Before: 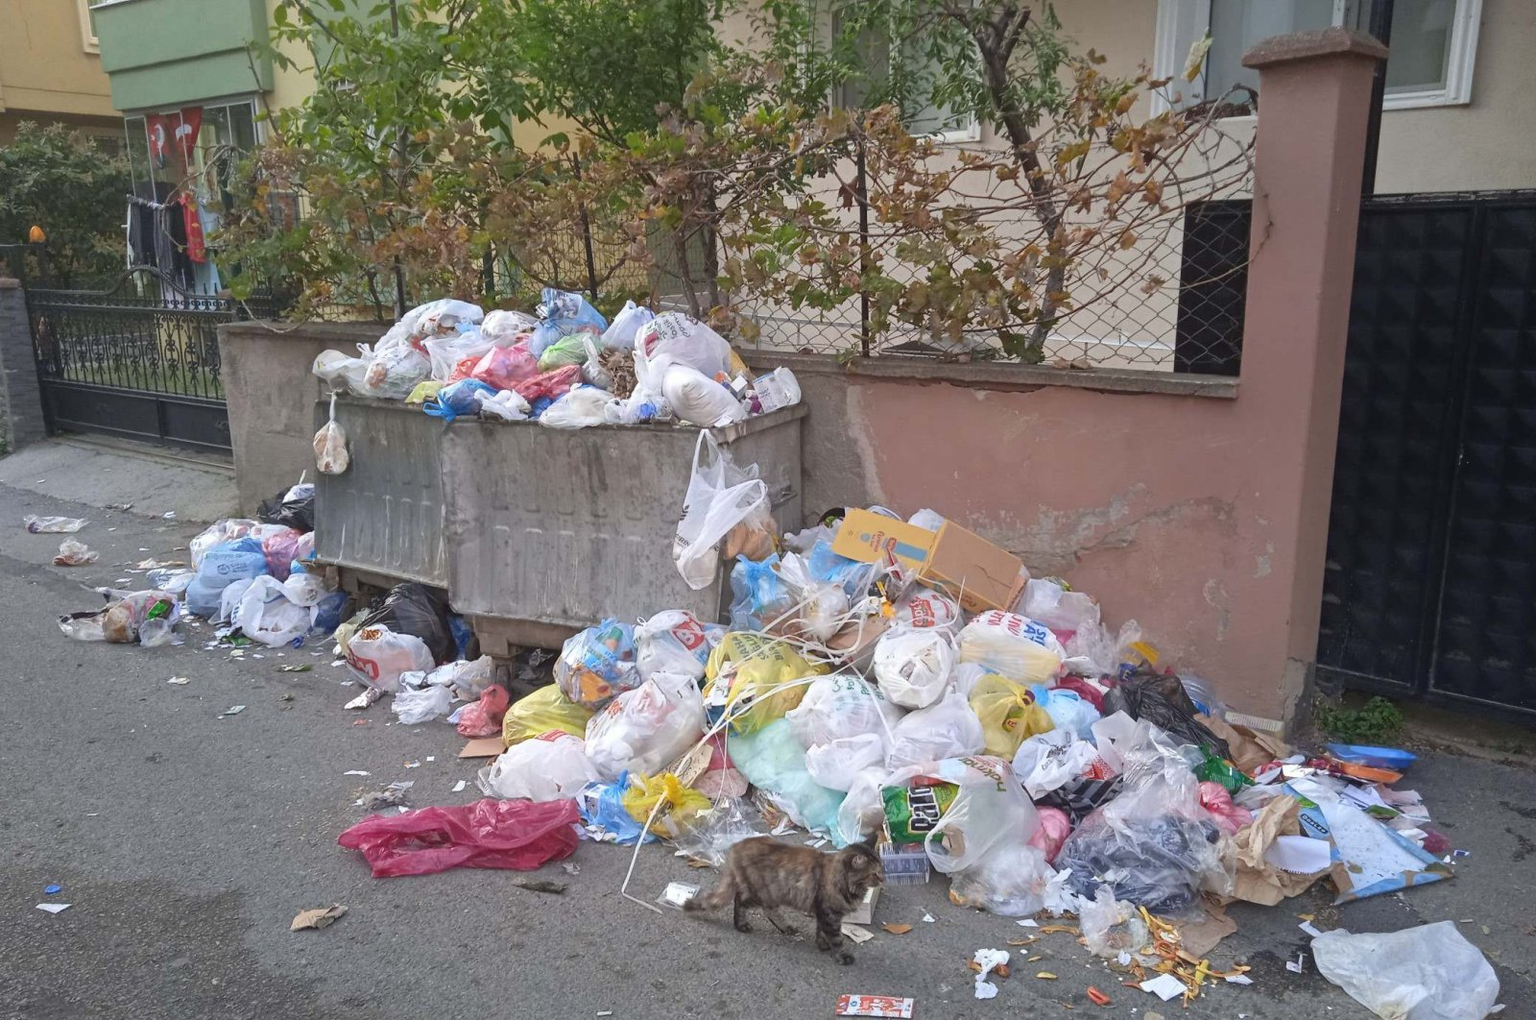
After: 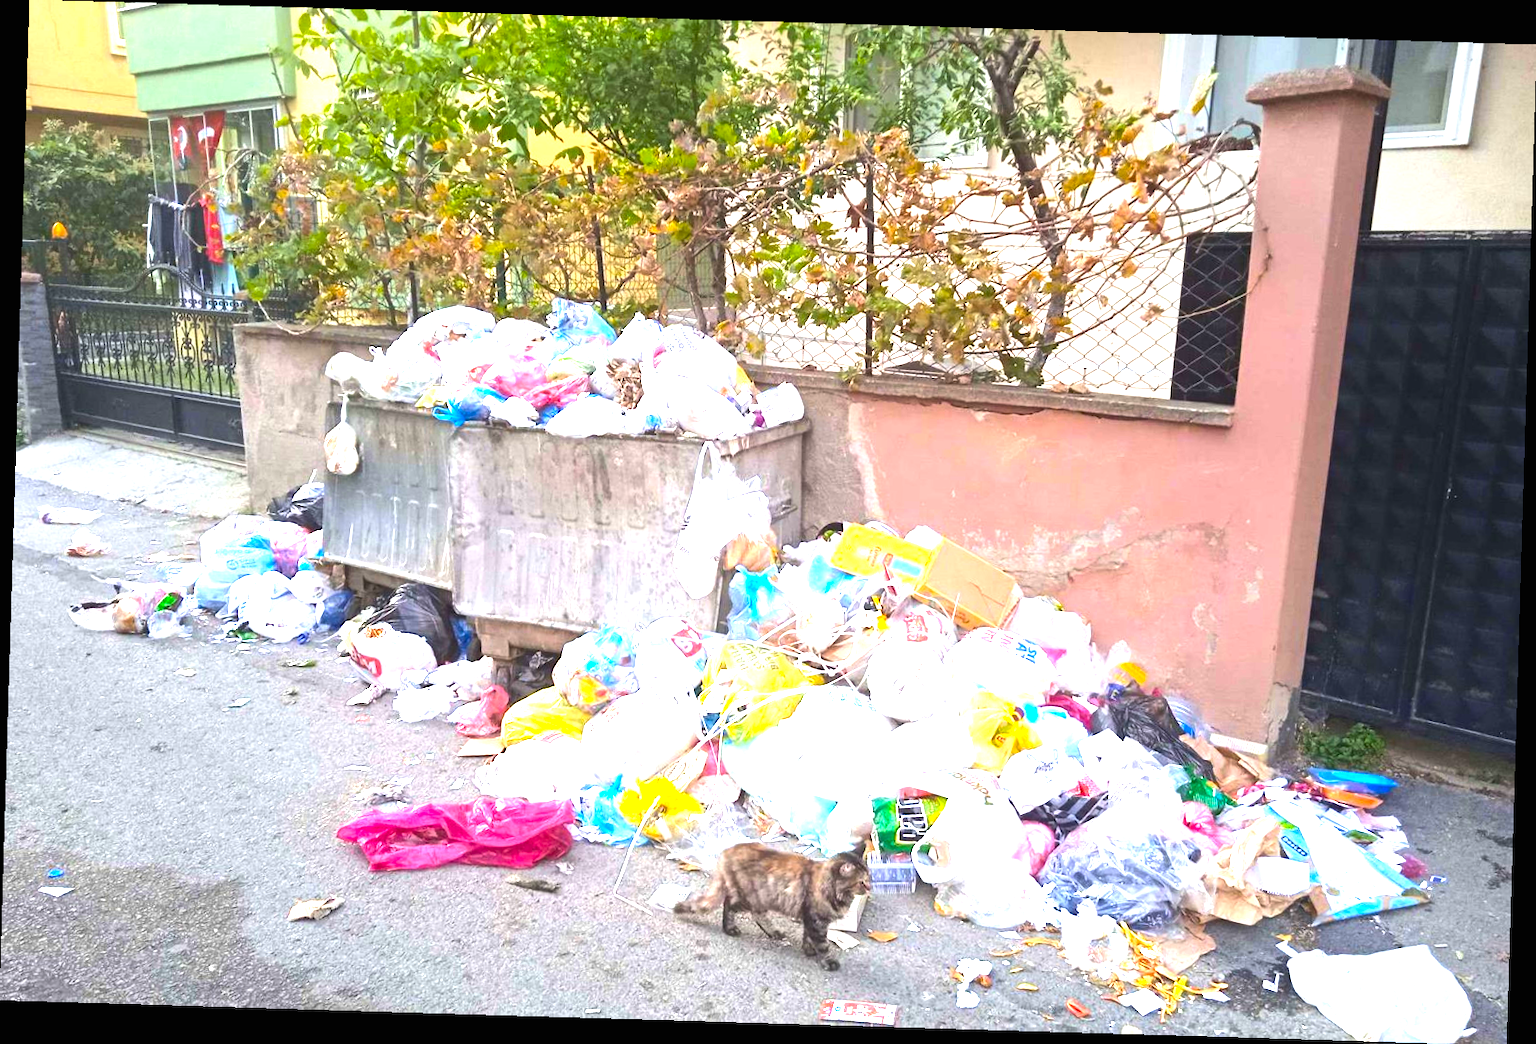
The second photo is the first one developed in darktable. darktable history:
exposure: black level correction 0, exposure 0.5 EV, compensate exposure bias true, compensate highlight preservation false
rotate and perspective: rotation 1.72°, automatic cropping off
color balance rgb: linear chroma grading › shadows -10%, linear chroma grading › global chroma 20%, perceptual saturation grading › global saturation 15%, perceptual brilliance grading › global brilliance 30%, perceptual brilliance grading › highlights 12%, perceptual brilliance grading › mid-tones 24%, global vibrance 20%
